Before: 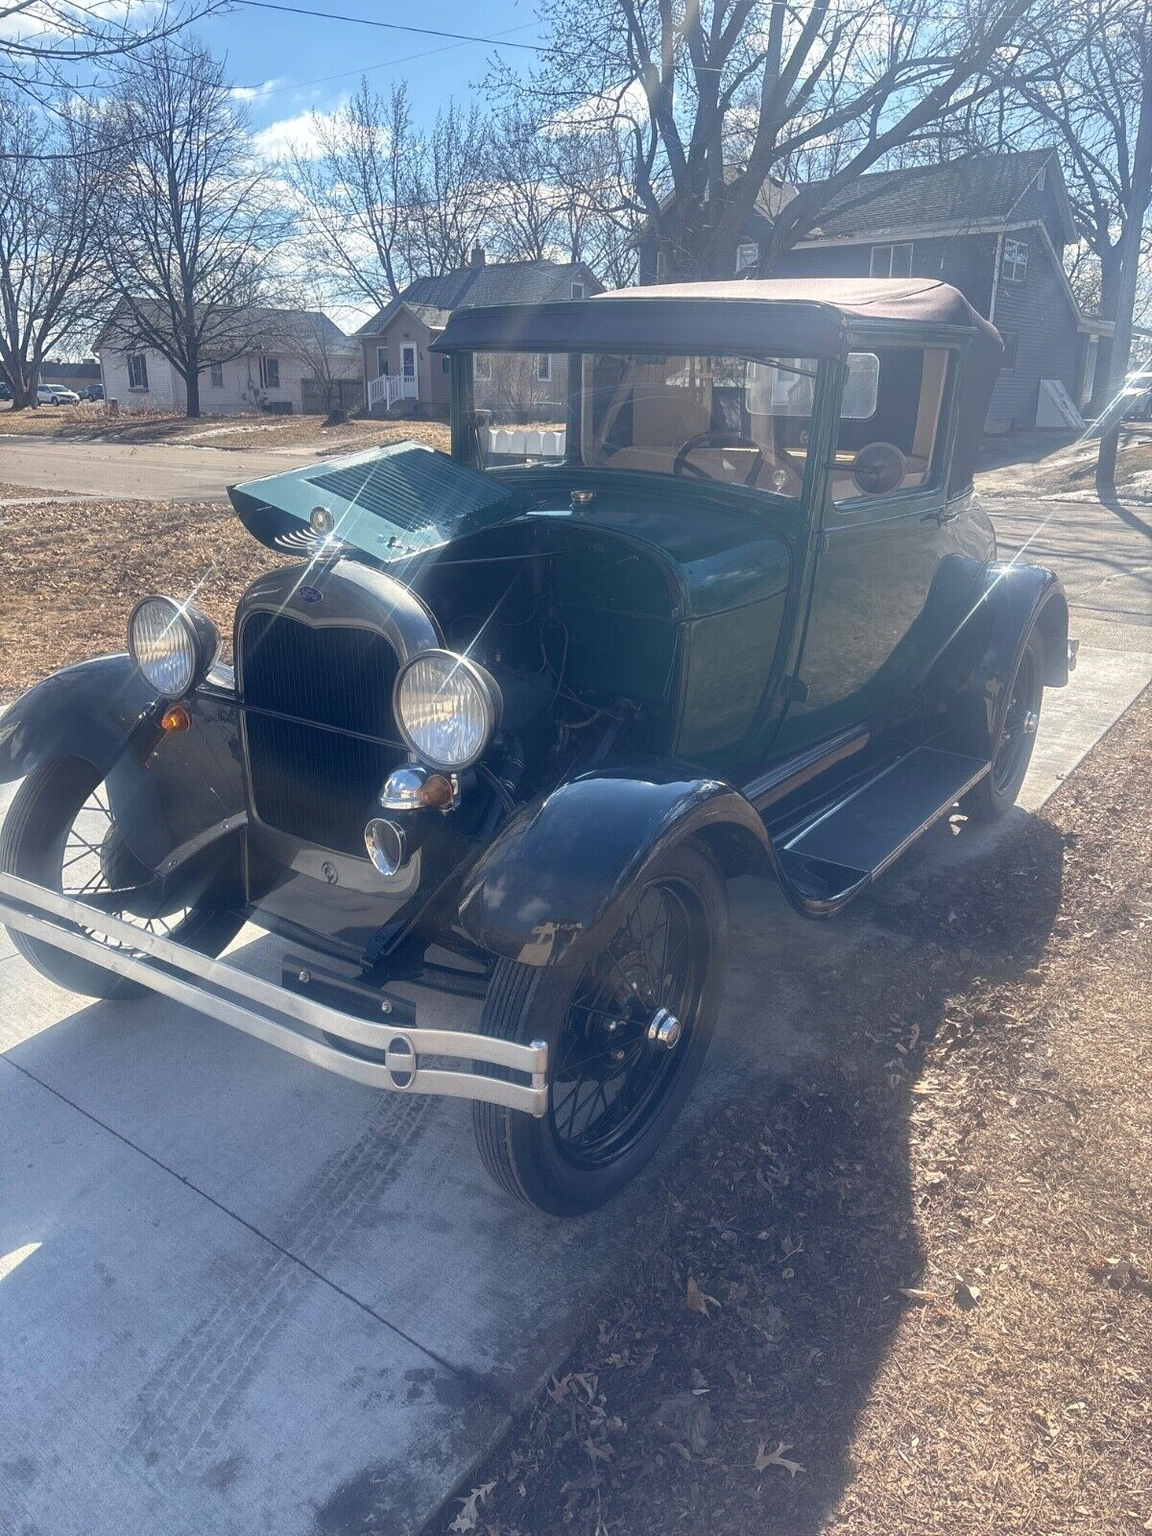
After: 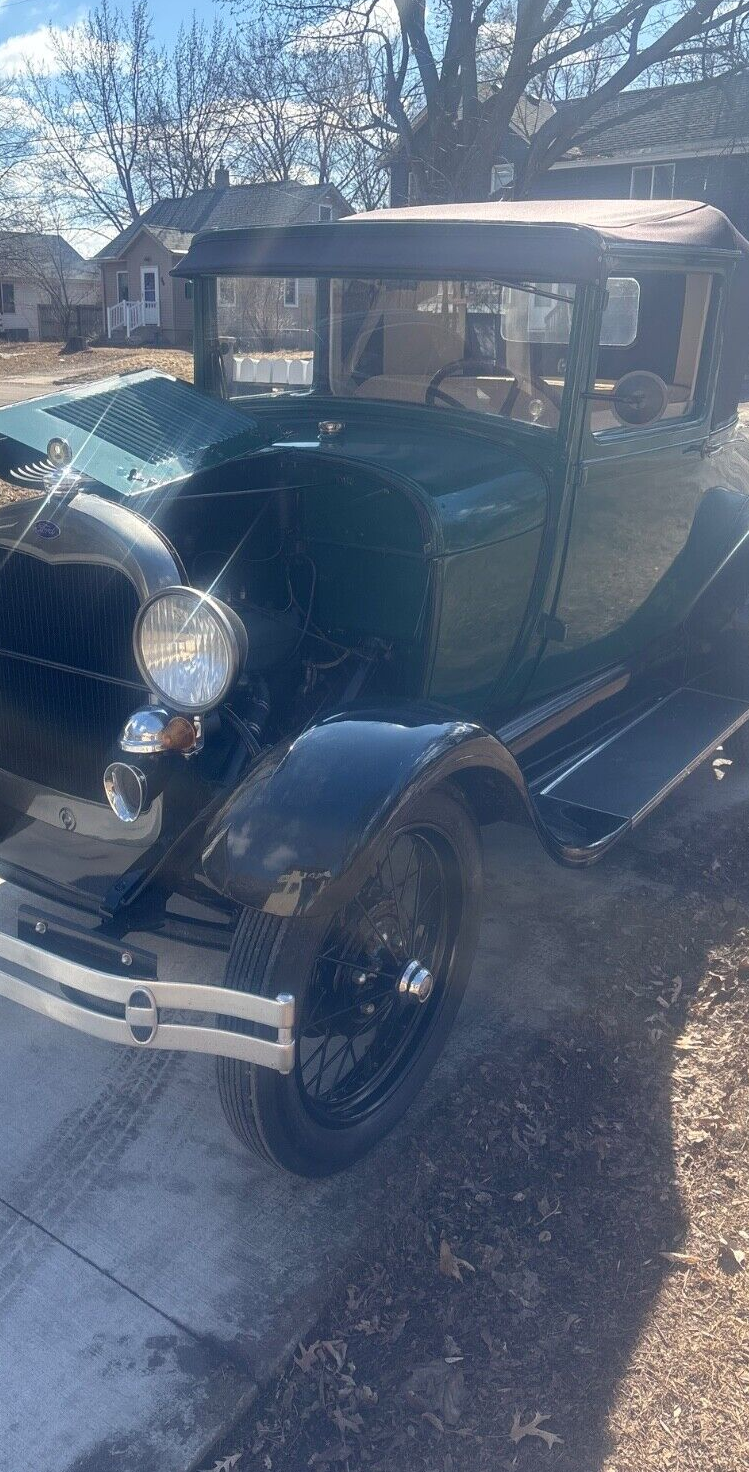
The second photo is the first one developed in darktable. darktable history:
crop and rotate: left 23.031%, top 5.635%, right 14.545%, bottom 2.326%
